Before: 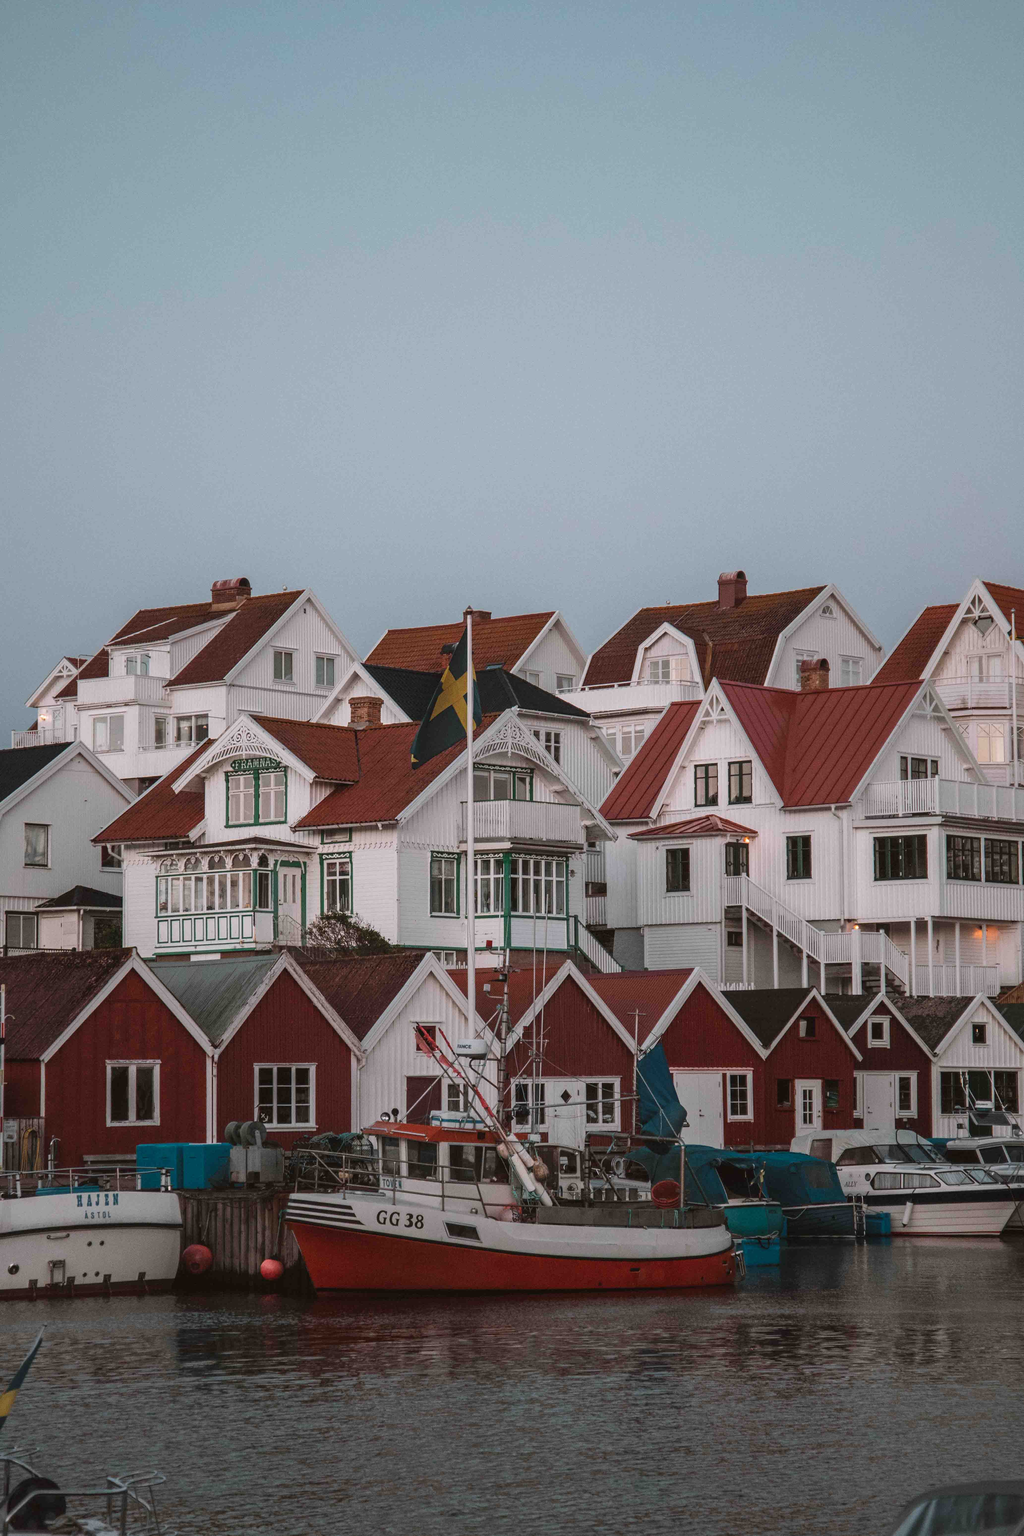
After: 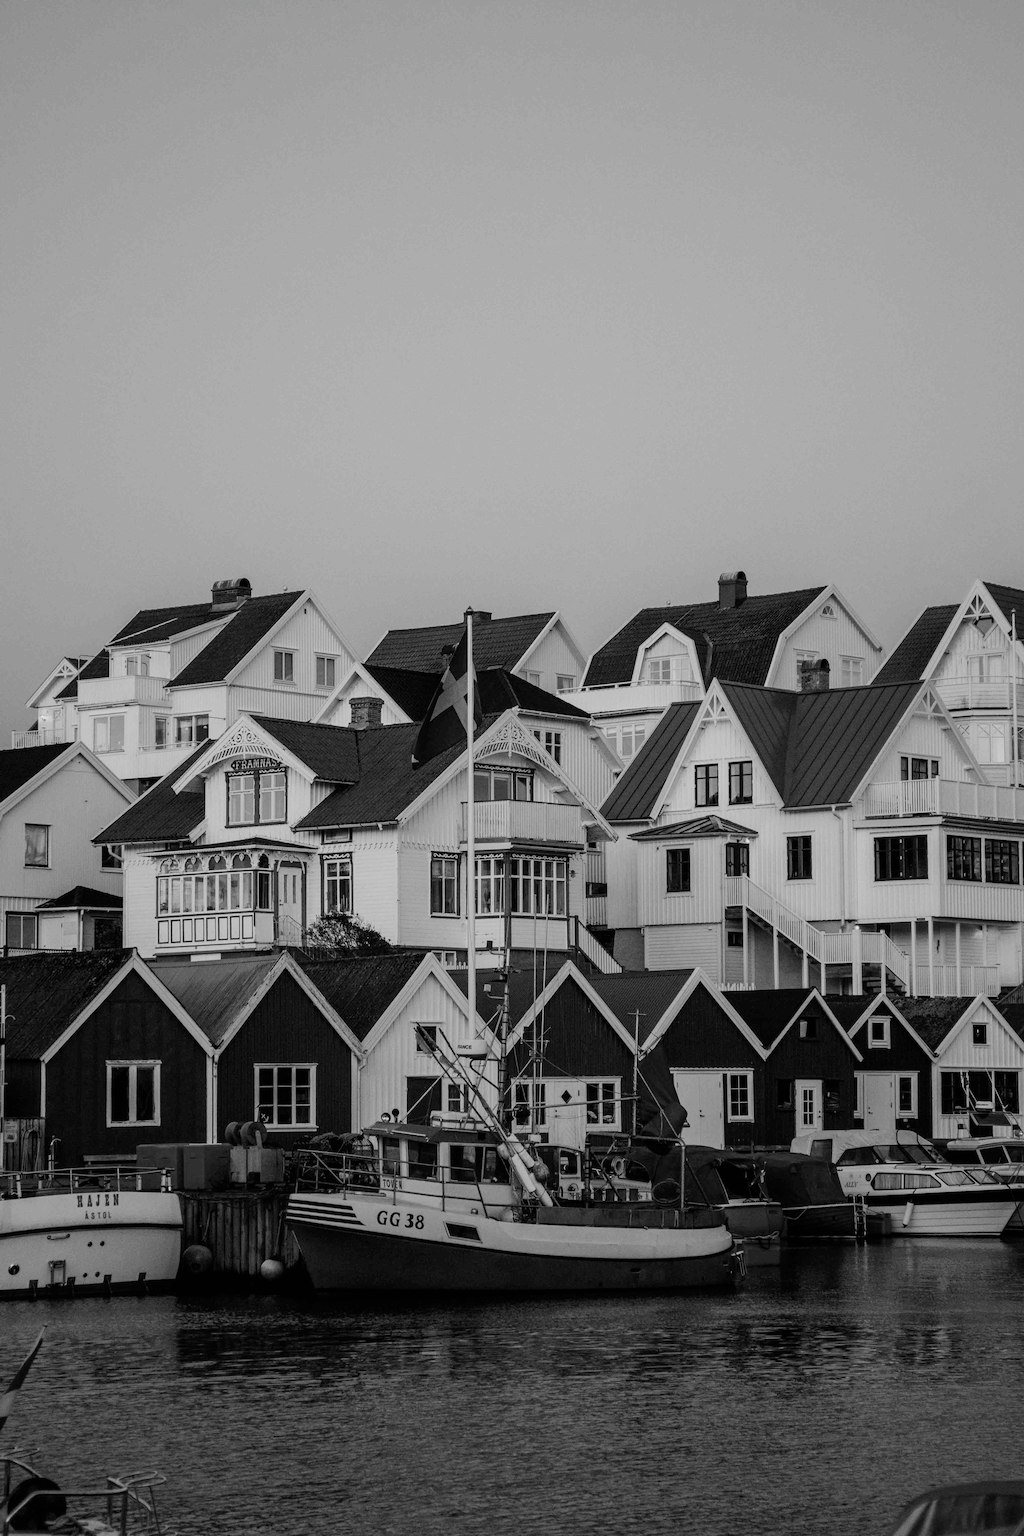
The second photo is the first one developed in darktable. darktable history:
filmic rgb: black relative exposure -5.01 EV, white relative exposure 3.17 EV, hardness 3.47, contrast 1.196, highlights saturation mix -49.74%, preserve chrominance no, color science v5 (2021), contrast in shadows safe, contrast in highlights safe
